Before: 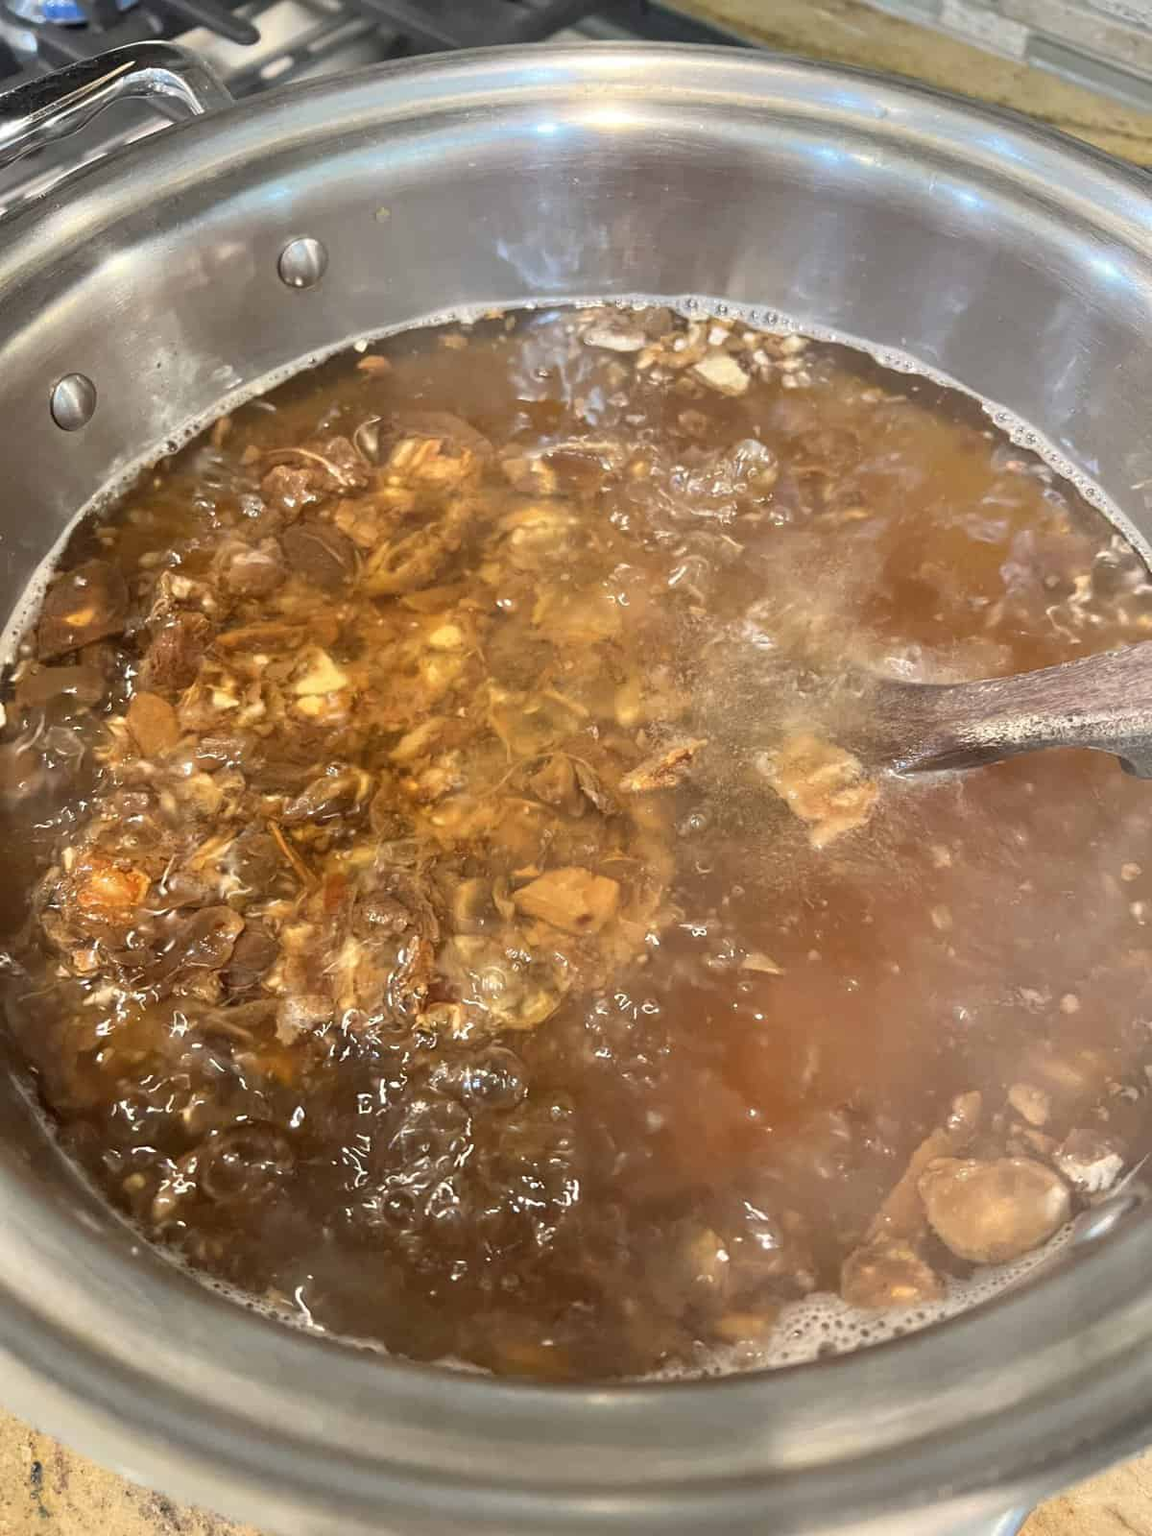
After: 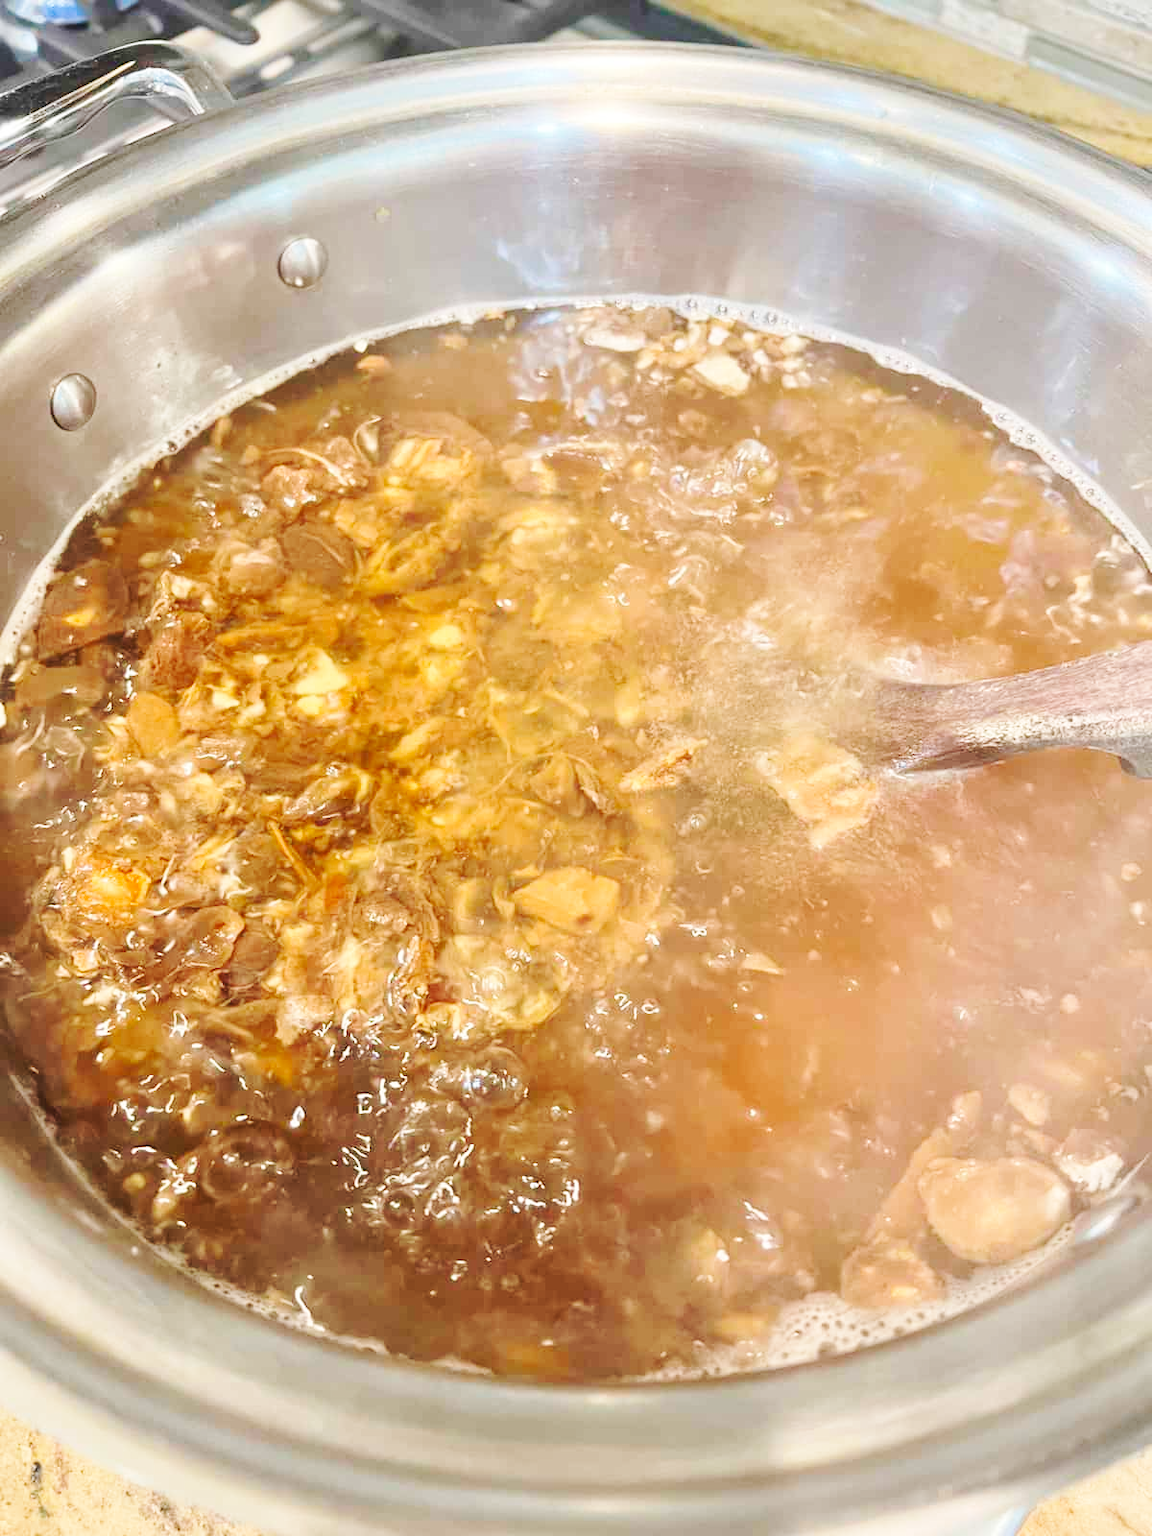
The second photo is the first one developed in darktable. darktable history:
base curve: curves: ch0 [(0, 0.007) (0.028, 0.063) (0.121, 0.311) (0.46, 0.743) (0.859, 0.957) (1, 1)], preserve colors none
velvia: on, module defaults
